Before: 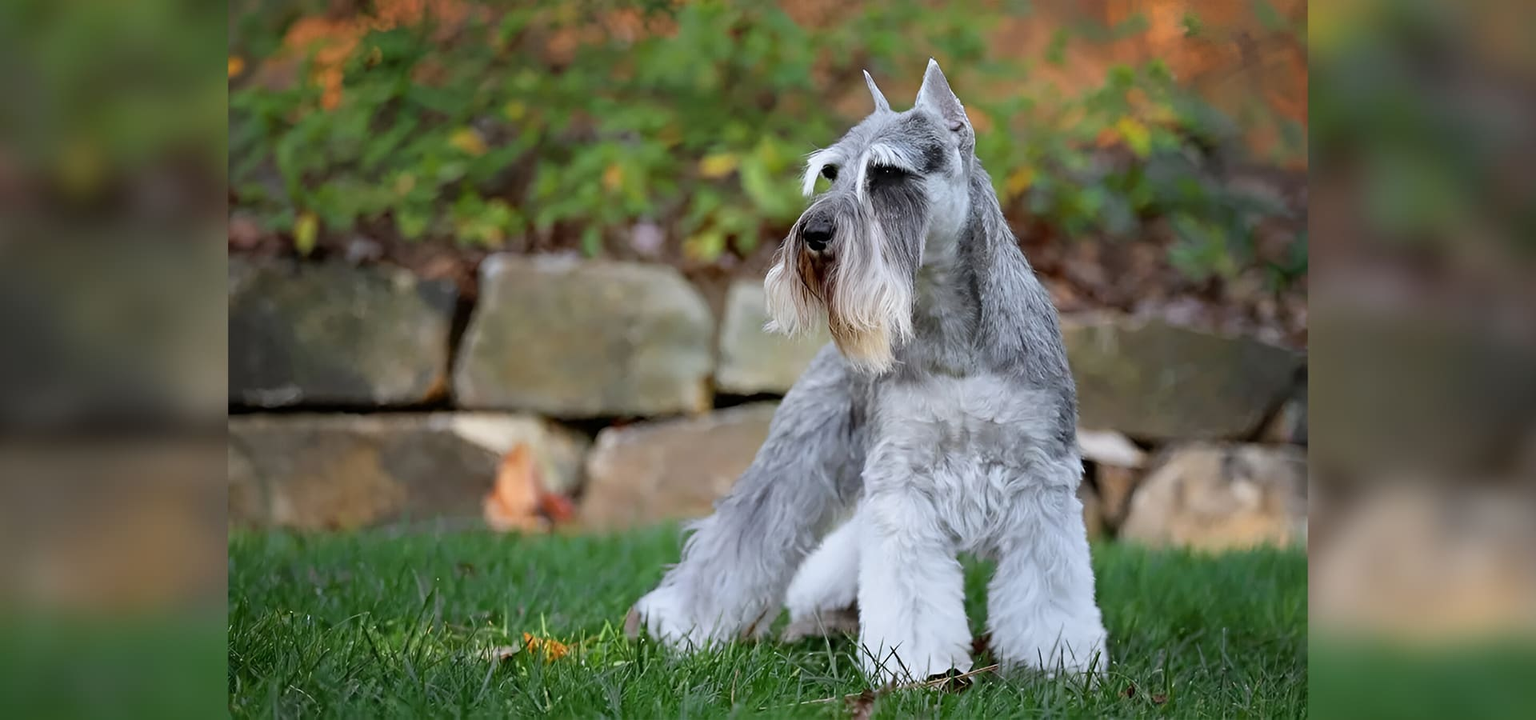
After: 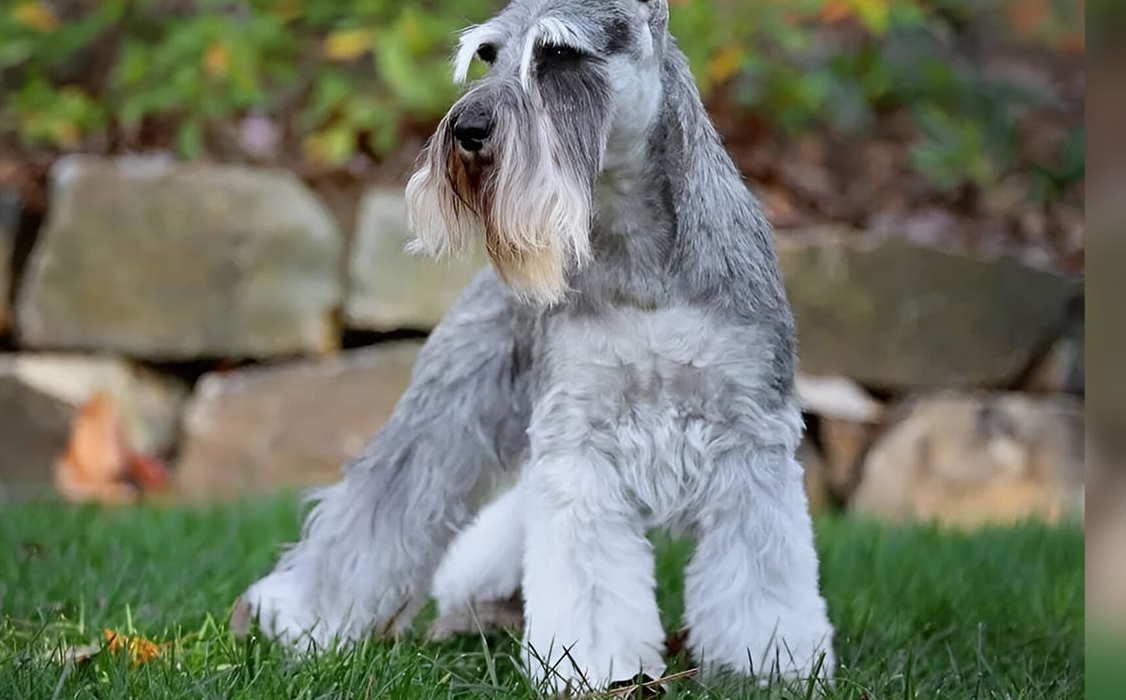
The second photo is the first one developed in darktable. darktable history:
crop and rotate: left 28.672%, top 18.072%, right 12.65%, bottom 4.087%
